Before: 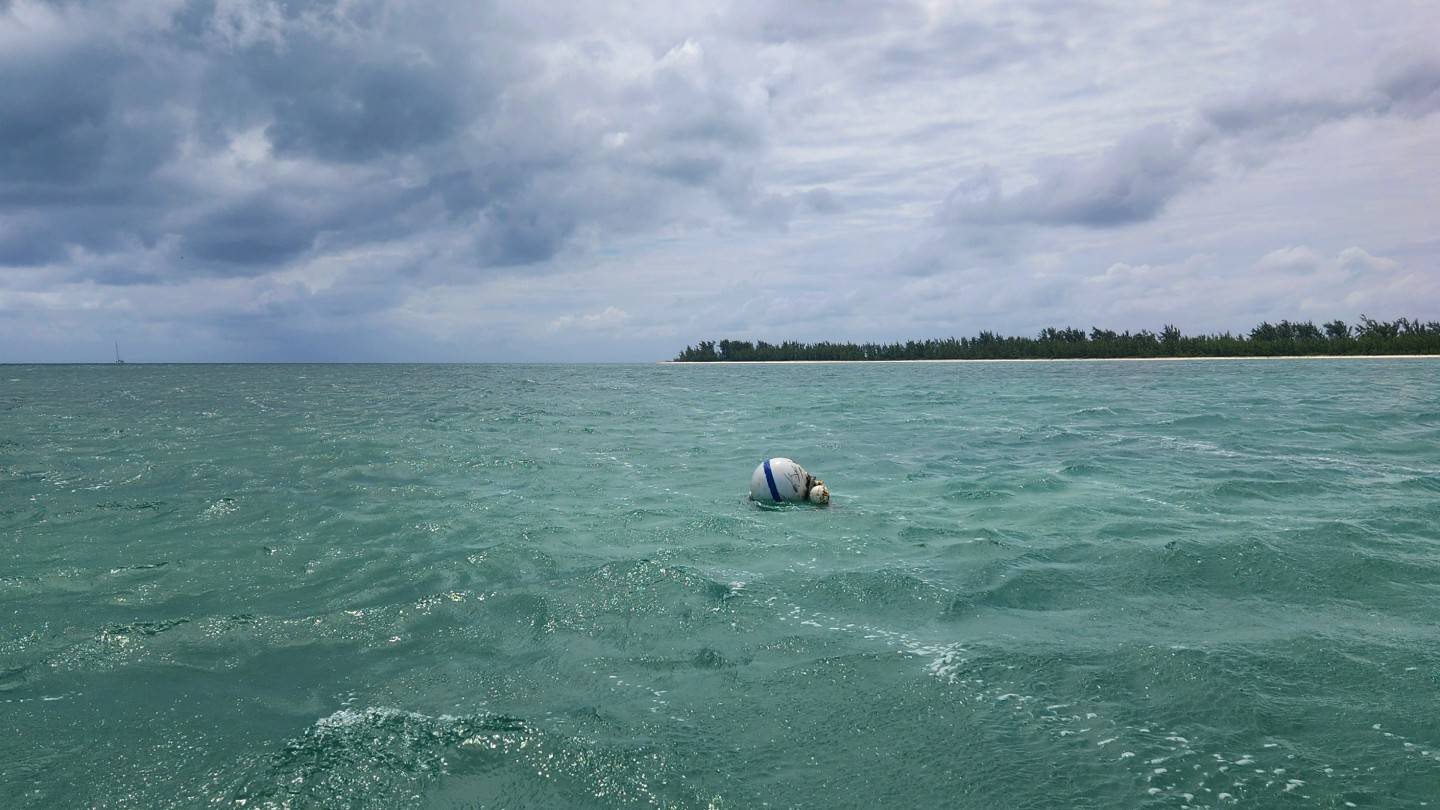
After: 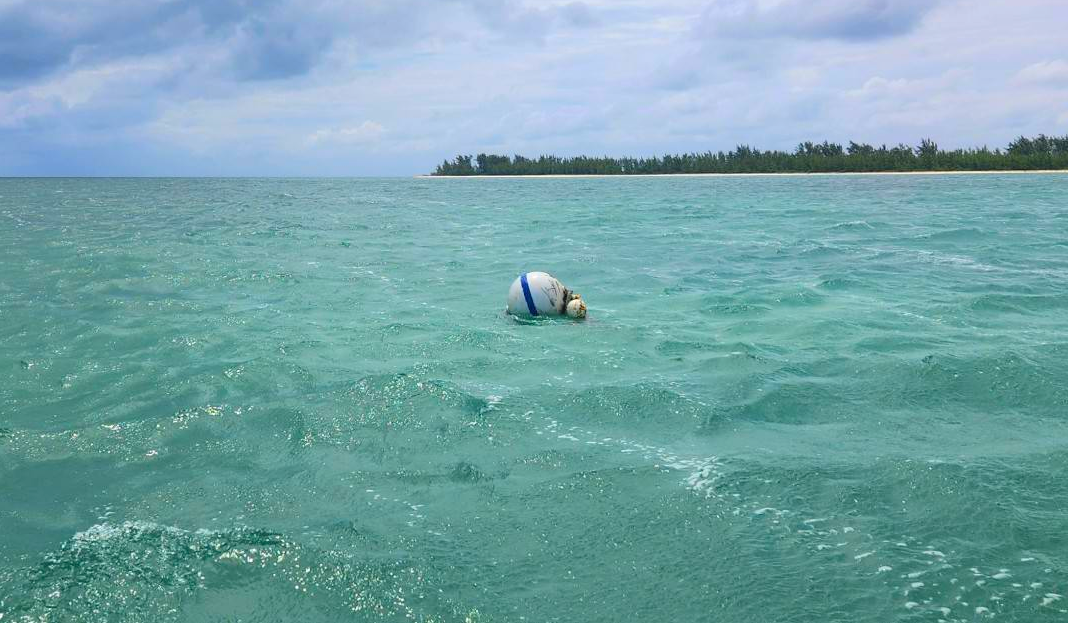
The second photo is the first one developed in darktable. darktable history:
contrast brightness saturation: contrast 0.068, brightness 0.178, saturation 0.403
crop: left 16.884%, top 22.989%, right 8.908%
